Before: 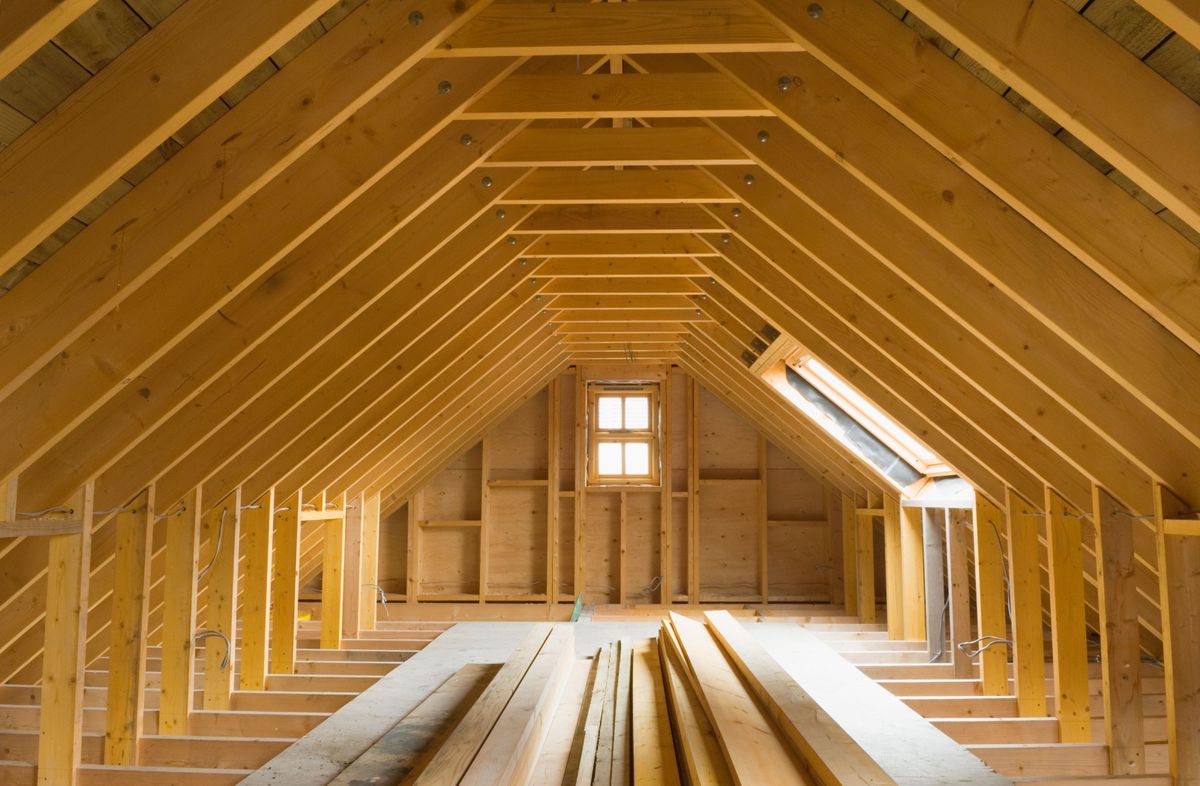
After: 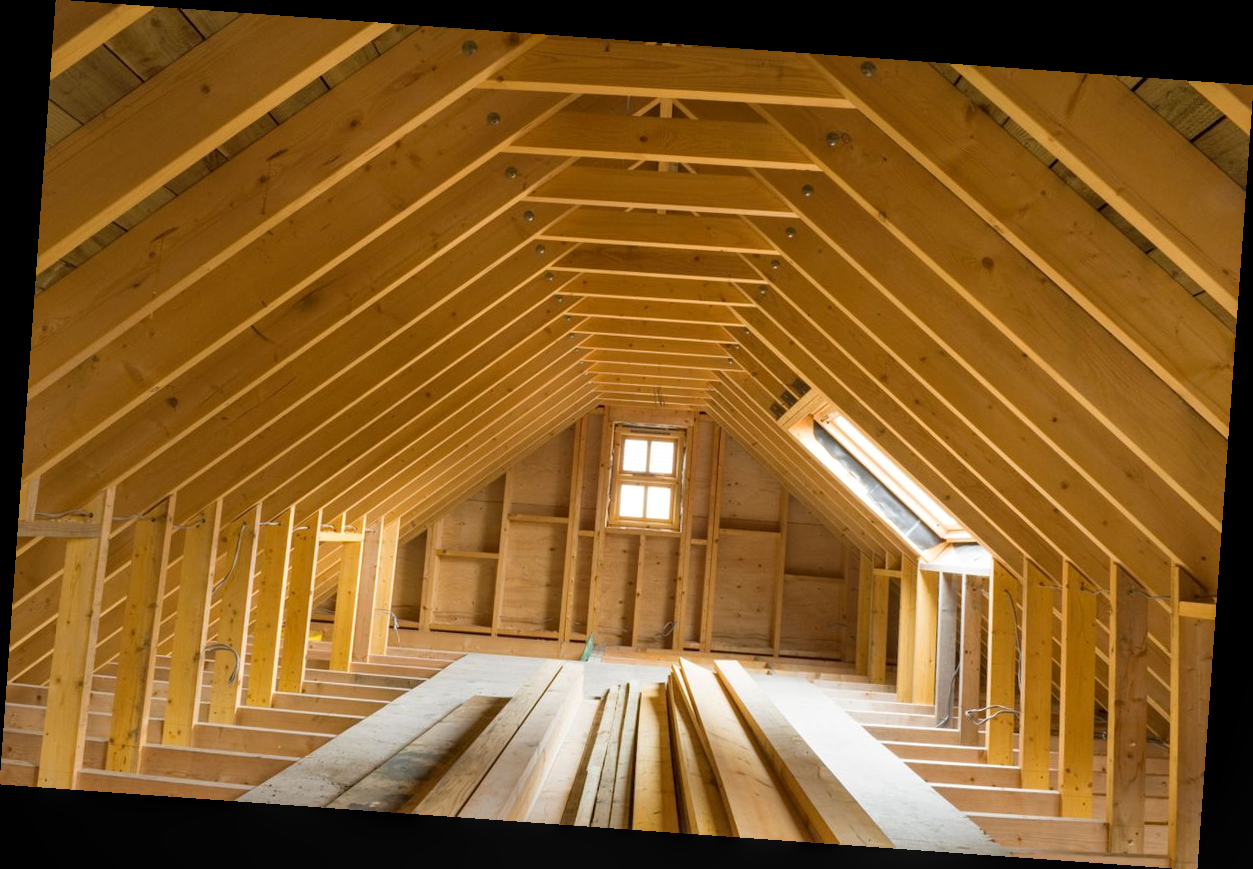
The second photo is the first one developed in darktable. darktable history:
local contrast: on, module defaults
rotate and perspective: rotation 4.1°, automatic cropping off
